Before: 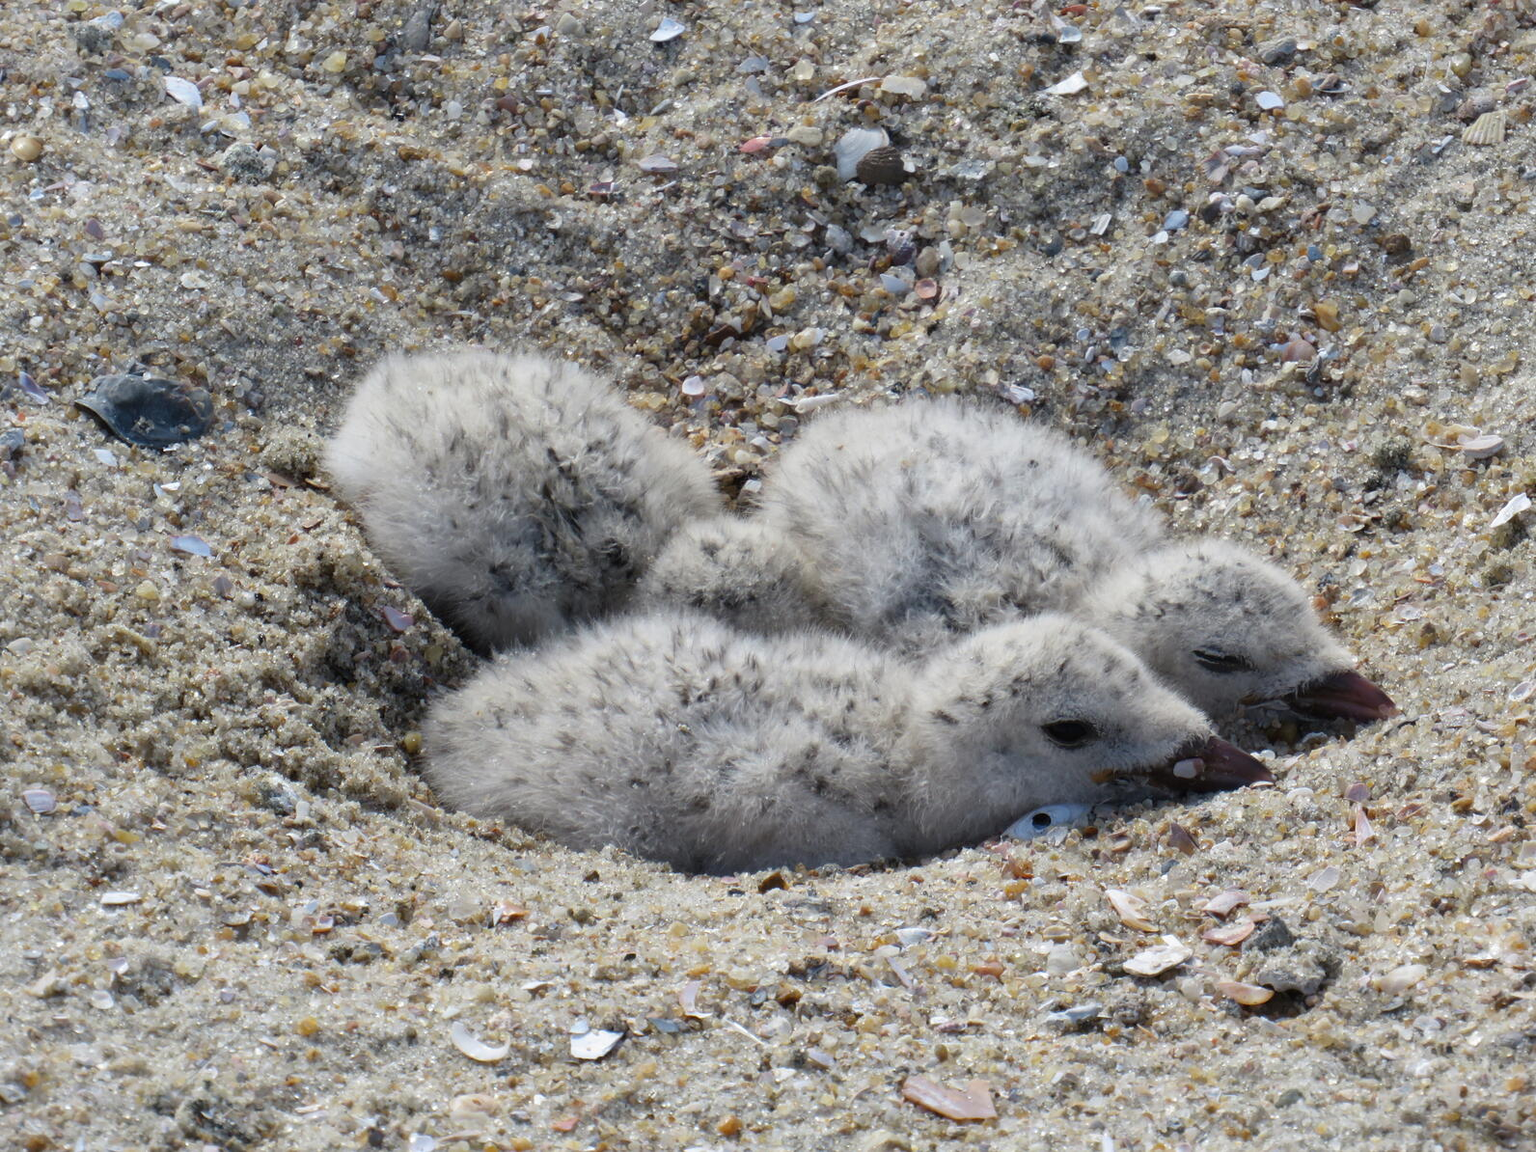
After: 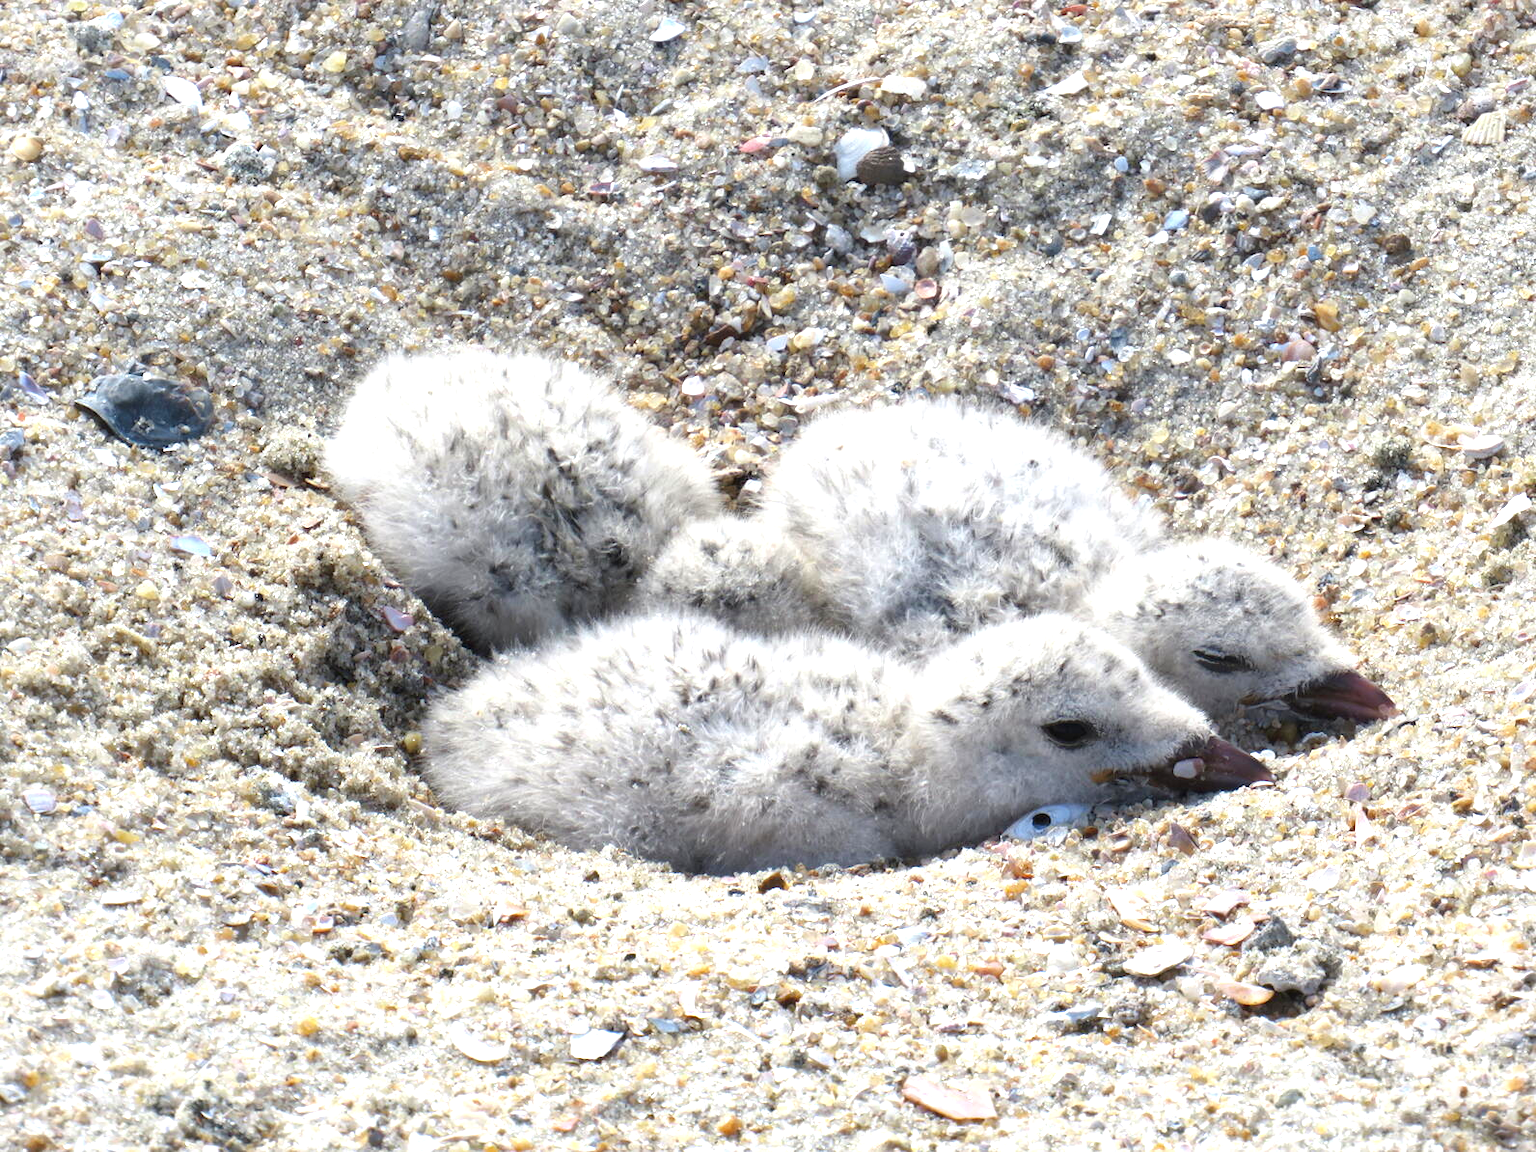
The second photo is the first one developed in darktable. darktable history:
exposure: exposure 1.089 EV, compensate highlight preservation false
